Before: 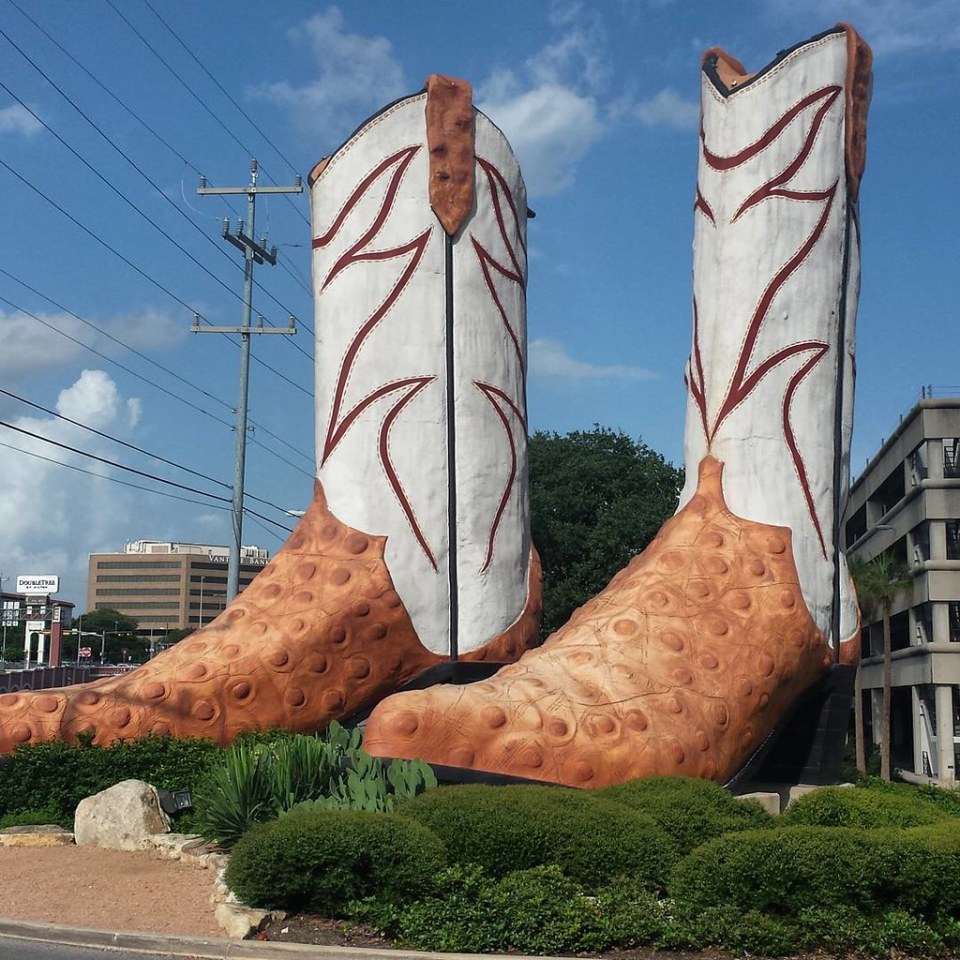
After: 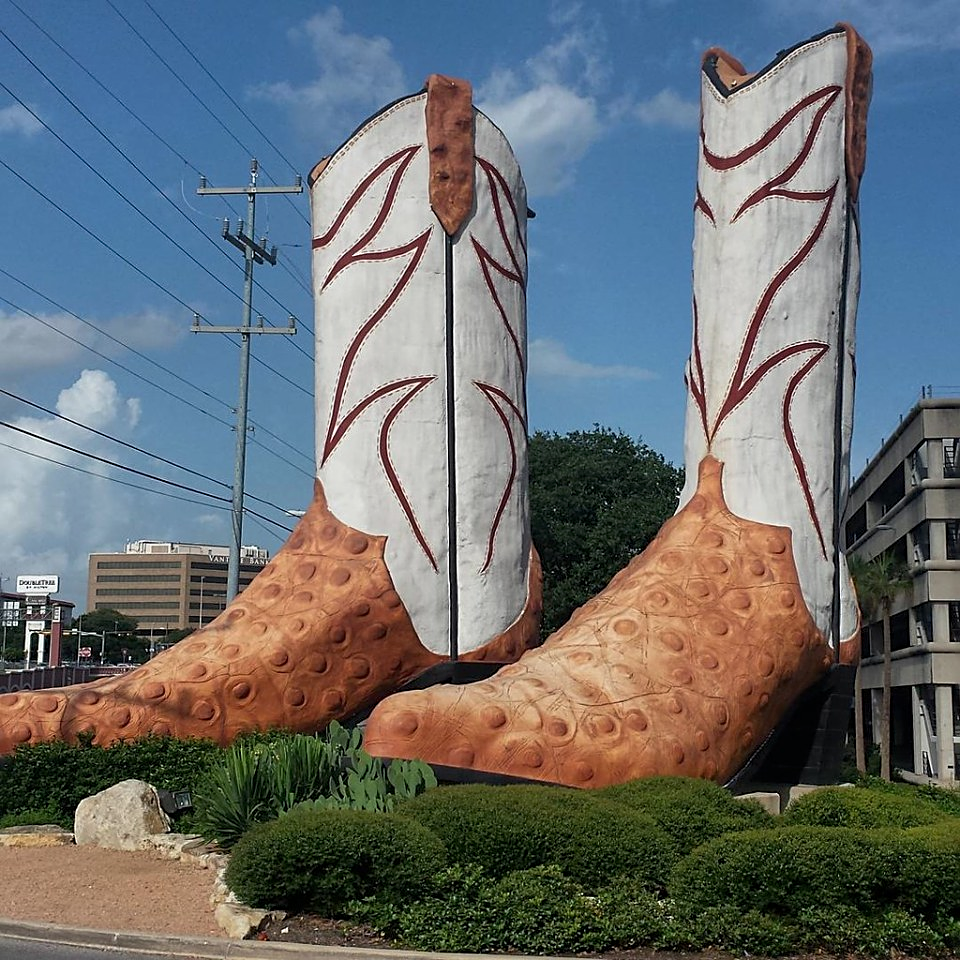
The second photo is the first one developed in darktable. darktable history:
exposure: black level correction 0.002, exposure -0.197 EV, compensate exposure bias true, compensate highlight preservation false
sharpen: on, module defaults
